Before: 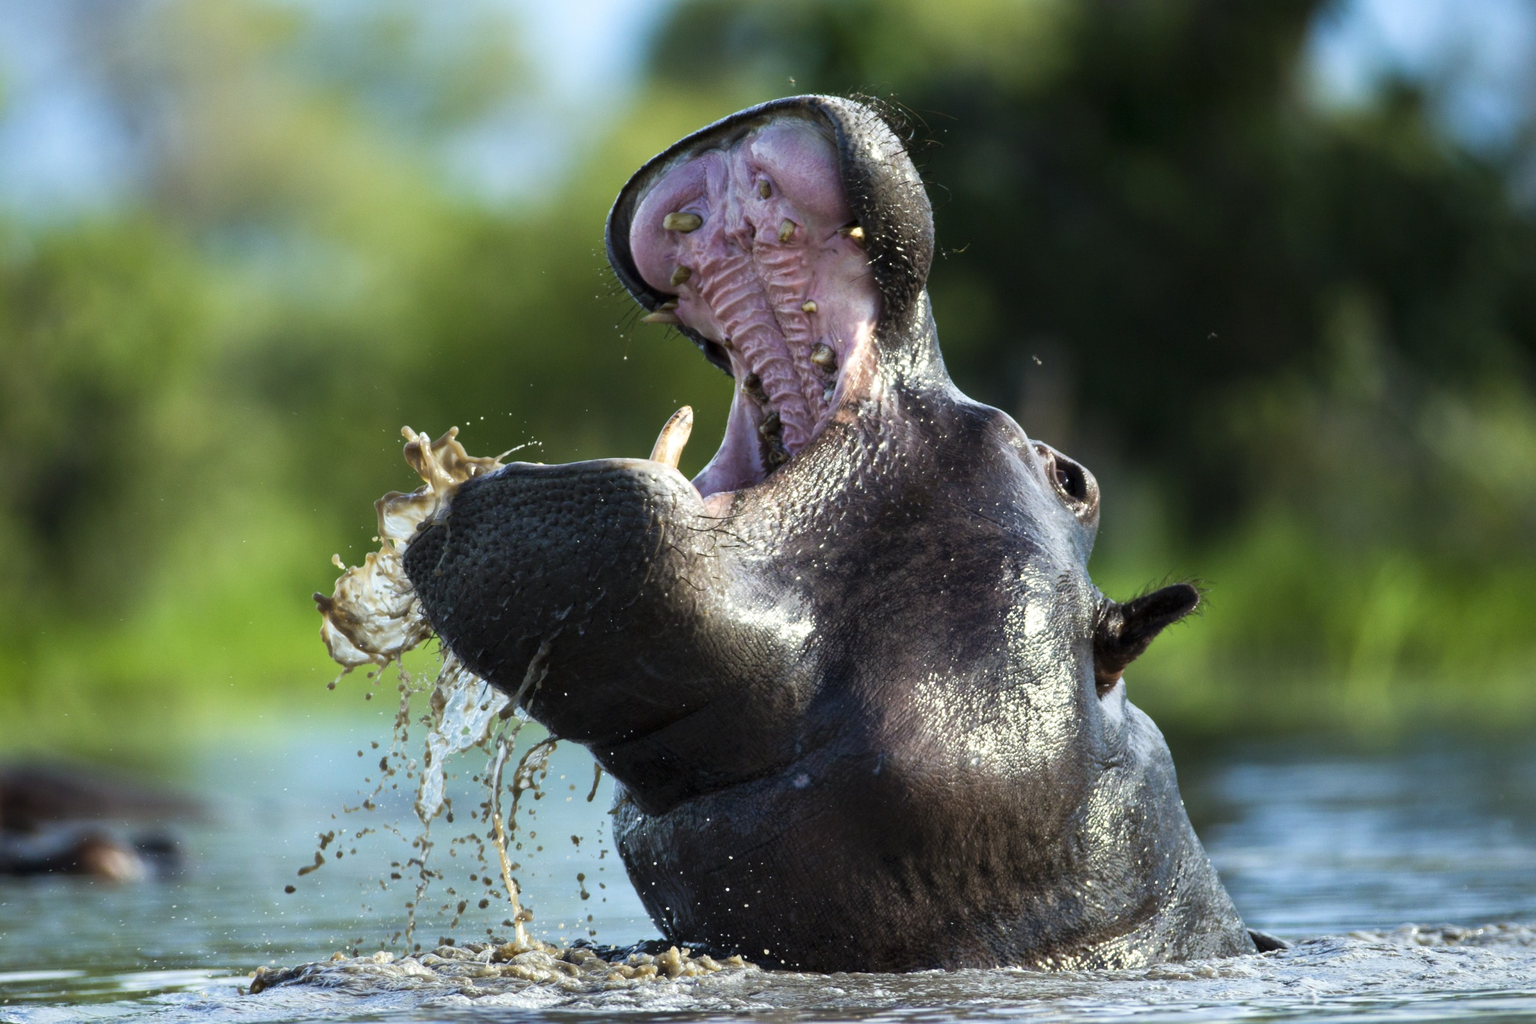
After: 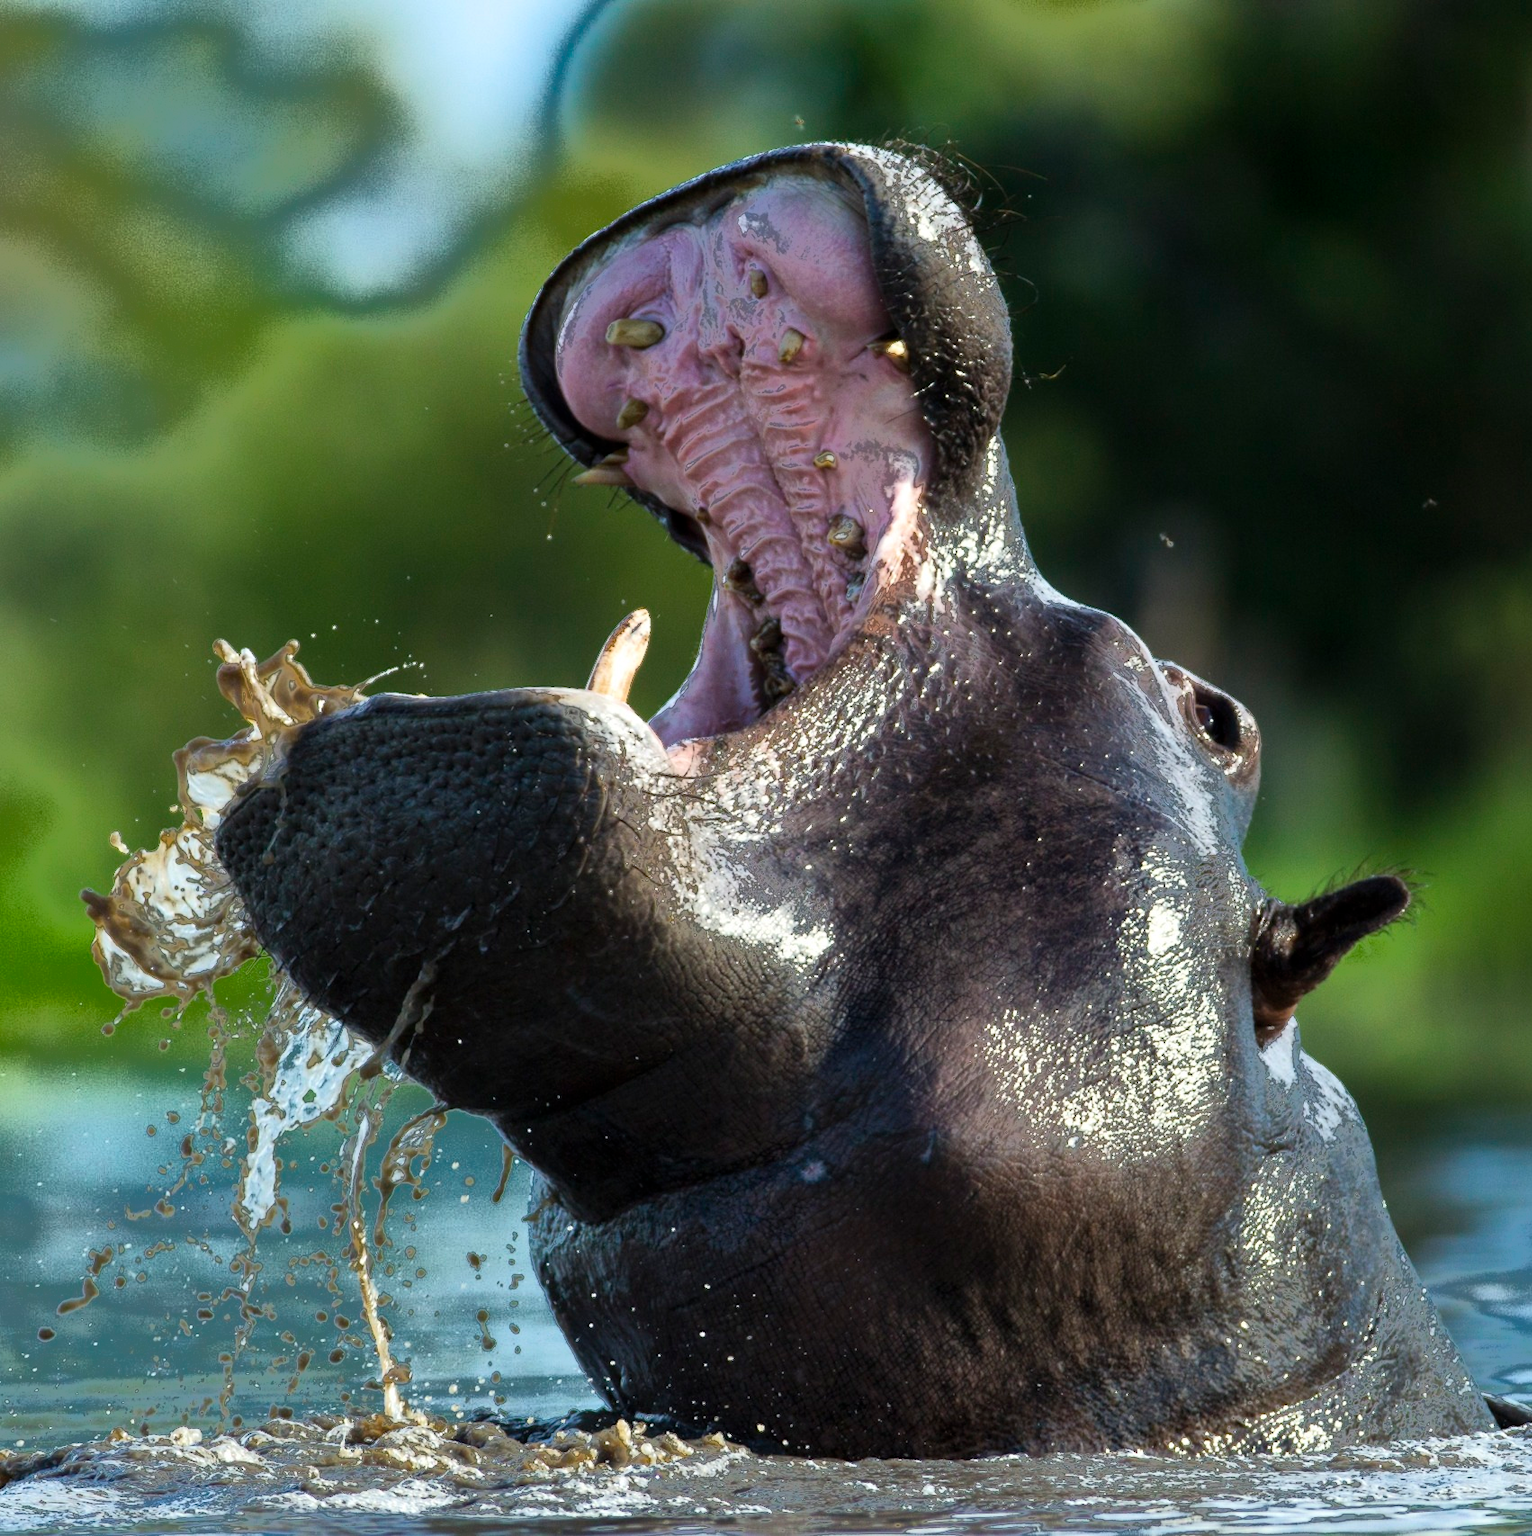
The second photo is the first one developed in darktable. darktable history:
crop: left 16.899%, right 16.556%
fill light: exposure -0.73 EV, center 0.69, width 2.2
